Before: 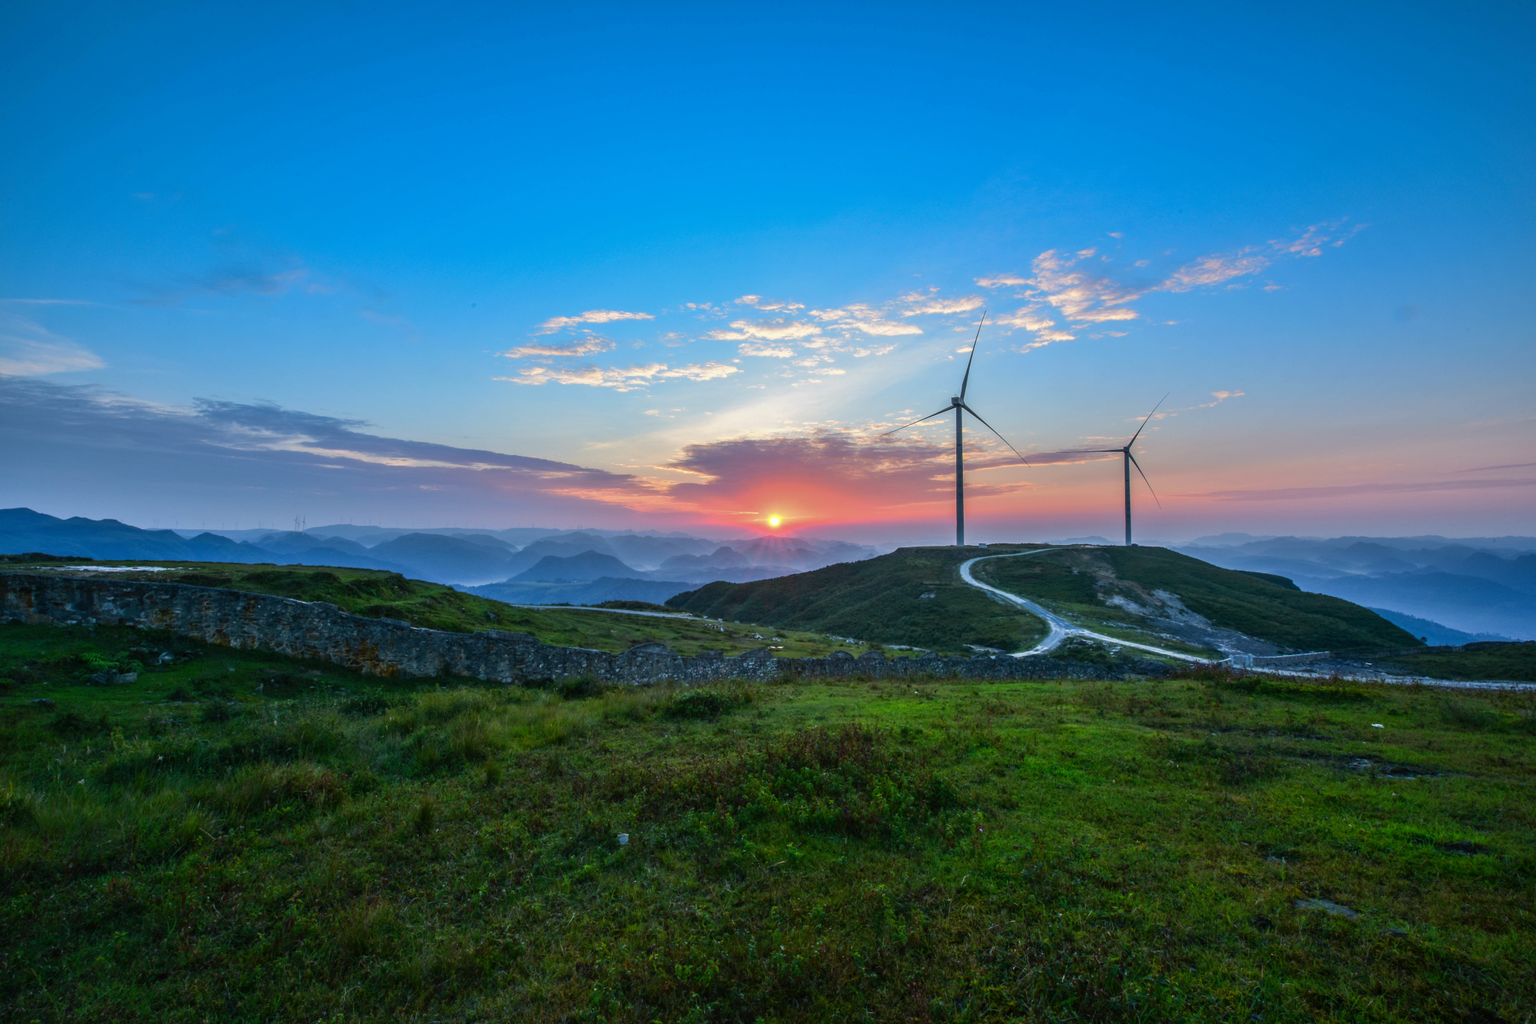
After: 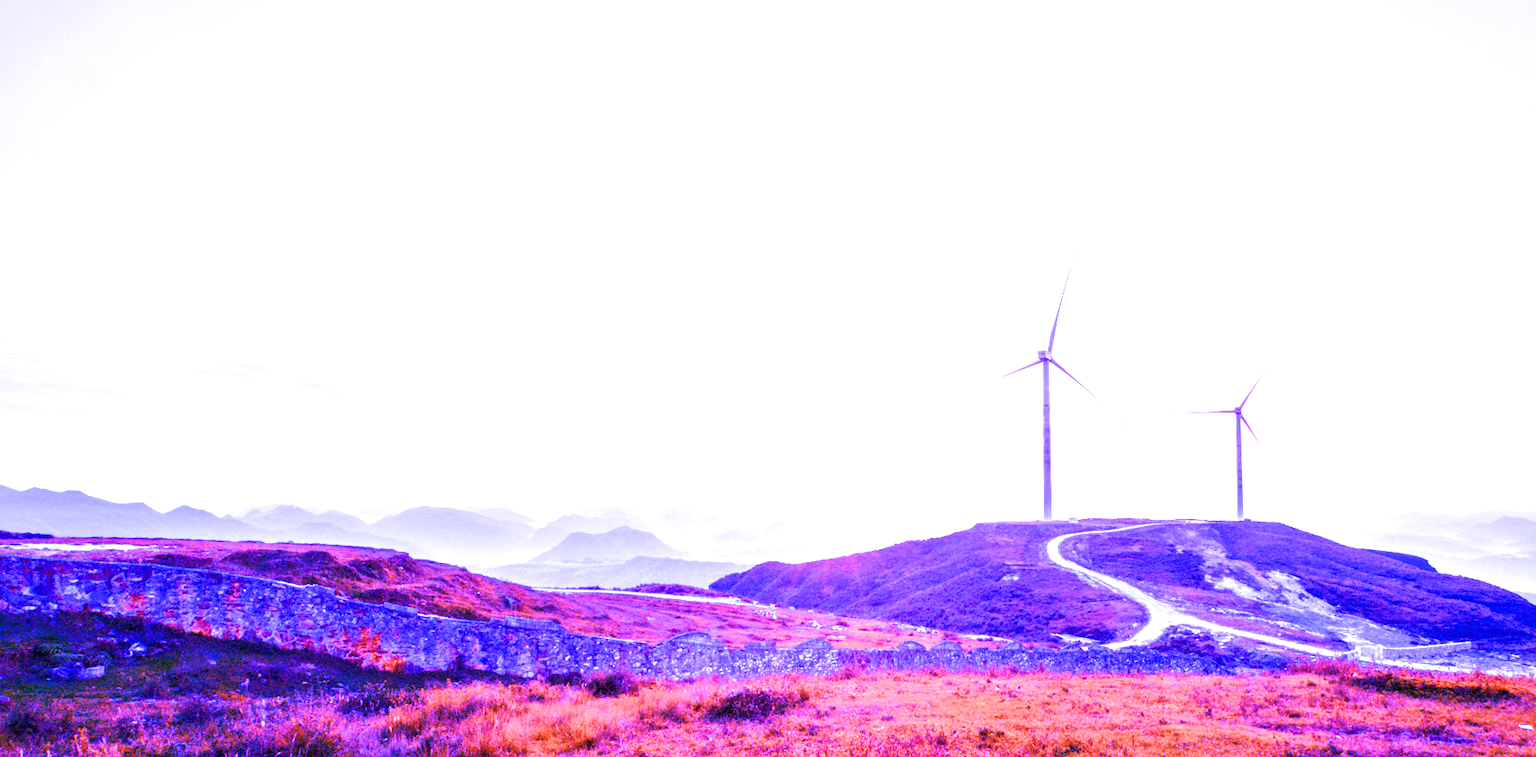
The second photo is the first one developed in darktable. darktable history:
white balance: red 8, blue 8
filmic rgb: black relative exposure -7.65 EV, white relative exposure 4.56 EV, hardness 3.61
crop: left 3.015%, top 8.969%, right 9.647%, bottom 26.457%
color calibration: x 0.37, y 0.382, temperature 4313.32 K
